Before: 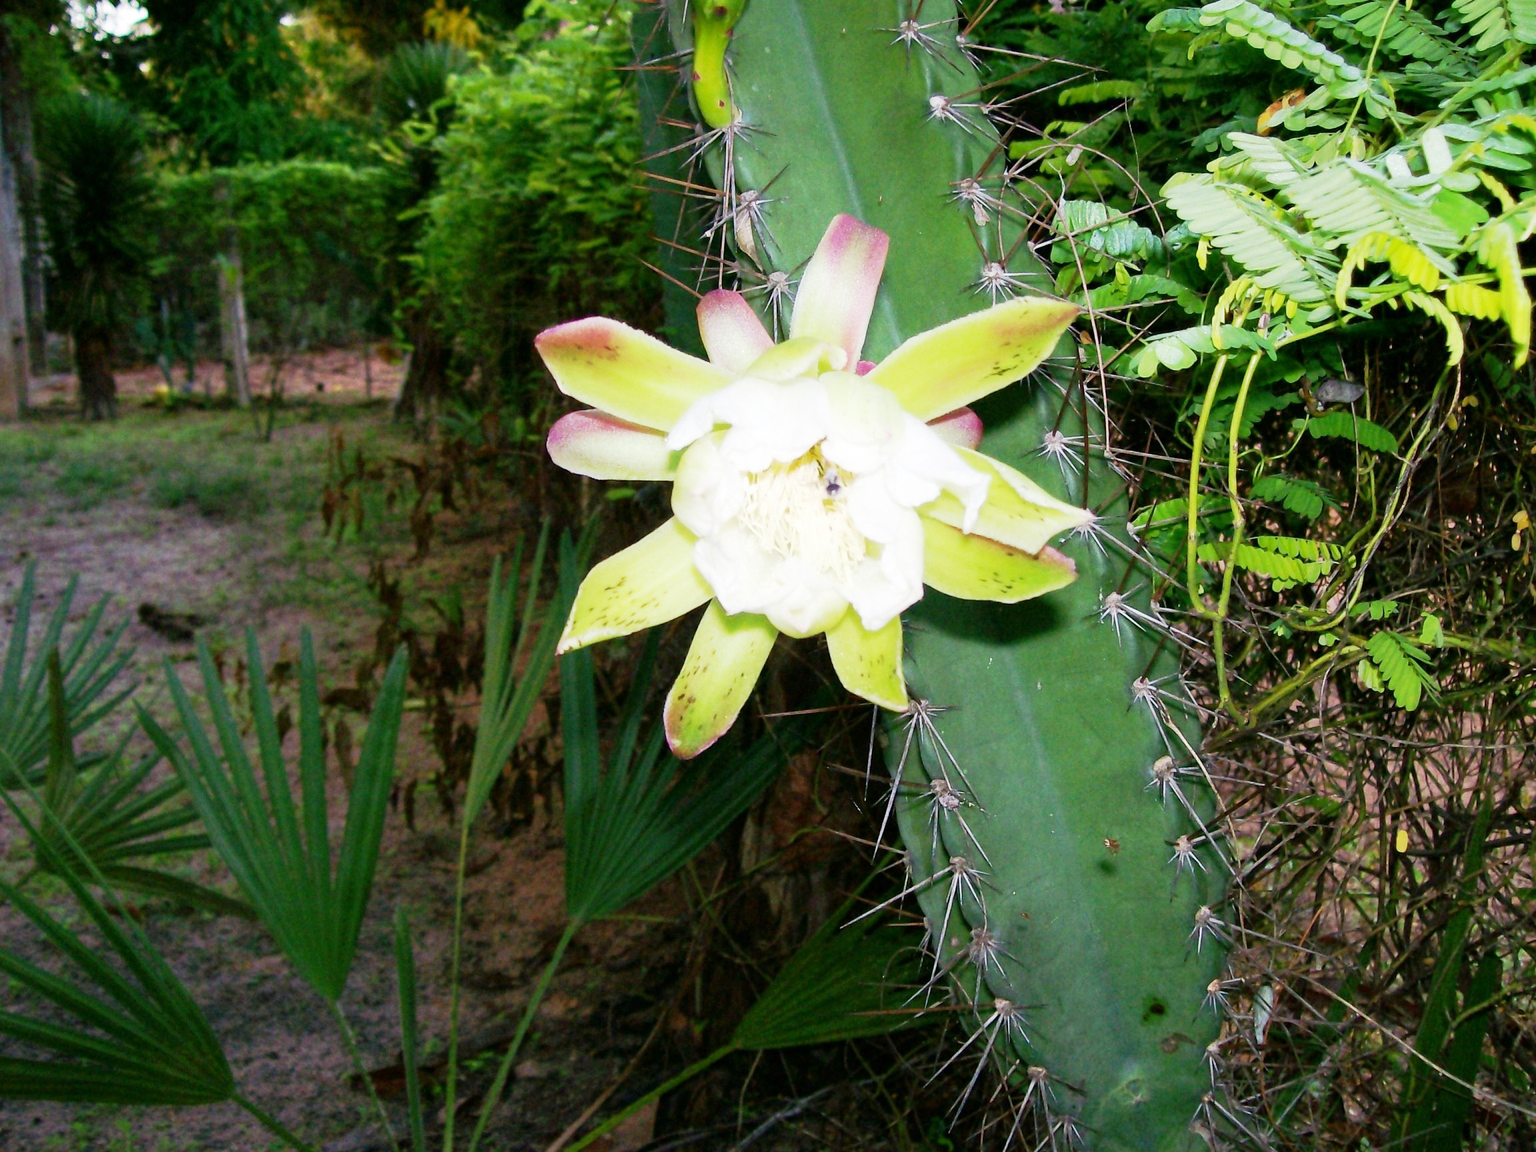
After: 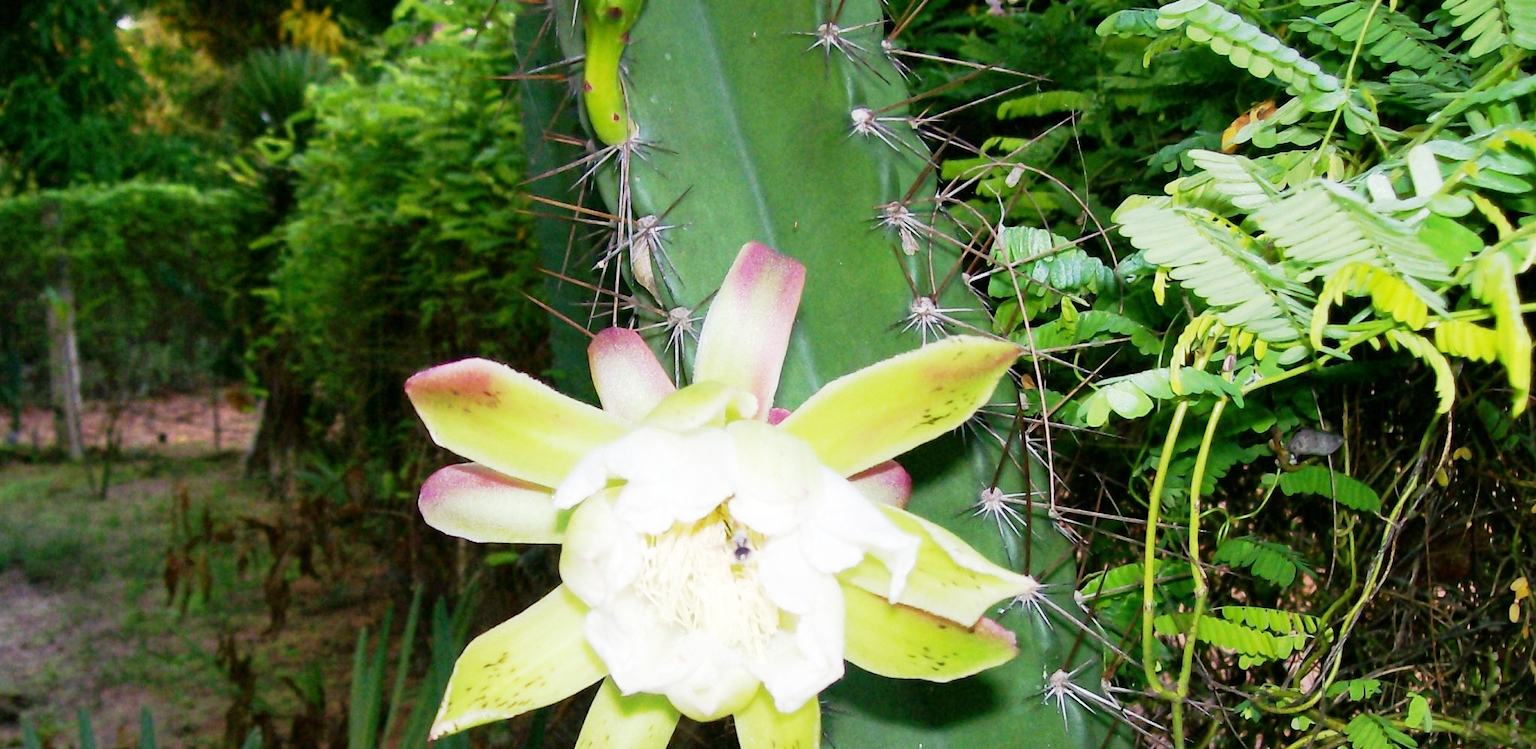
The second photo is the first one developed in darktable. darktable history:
crop and rotate: left 11.545%, bottom 42.372%
